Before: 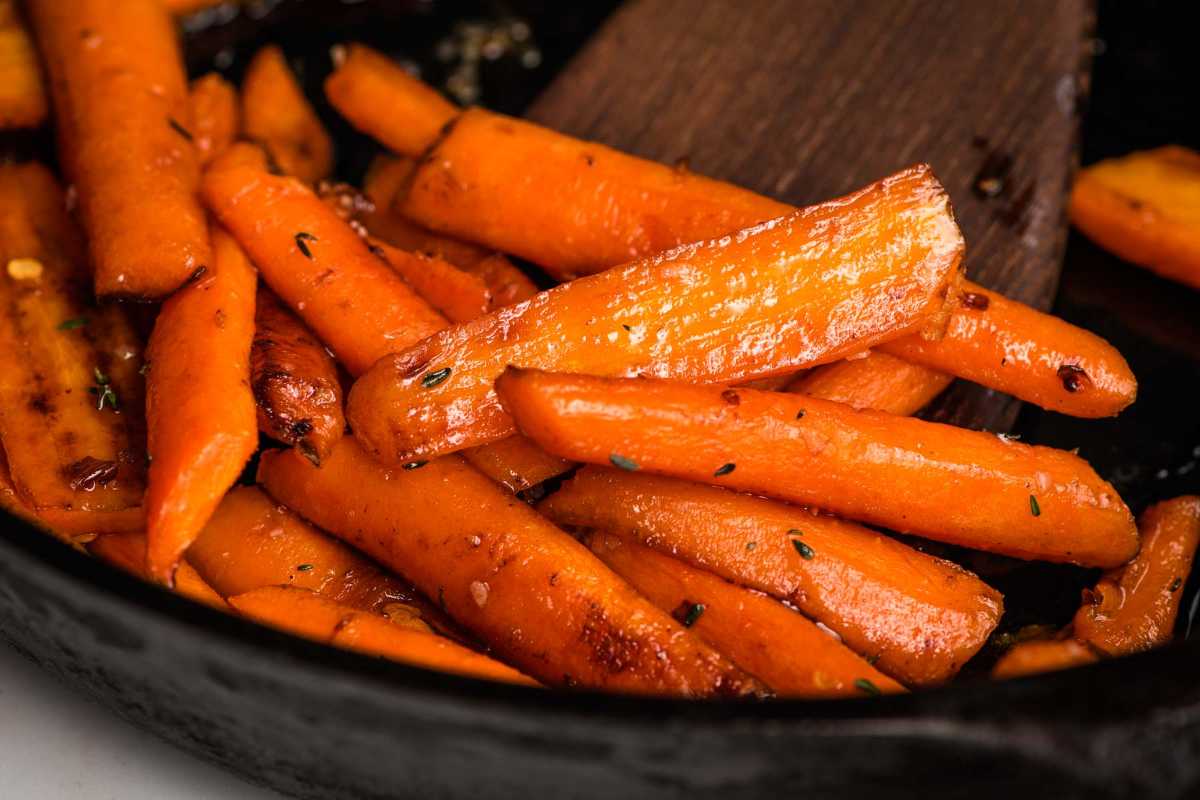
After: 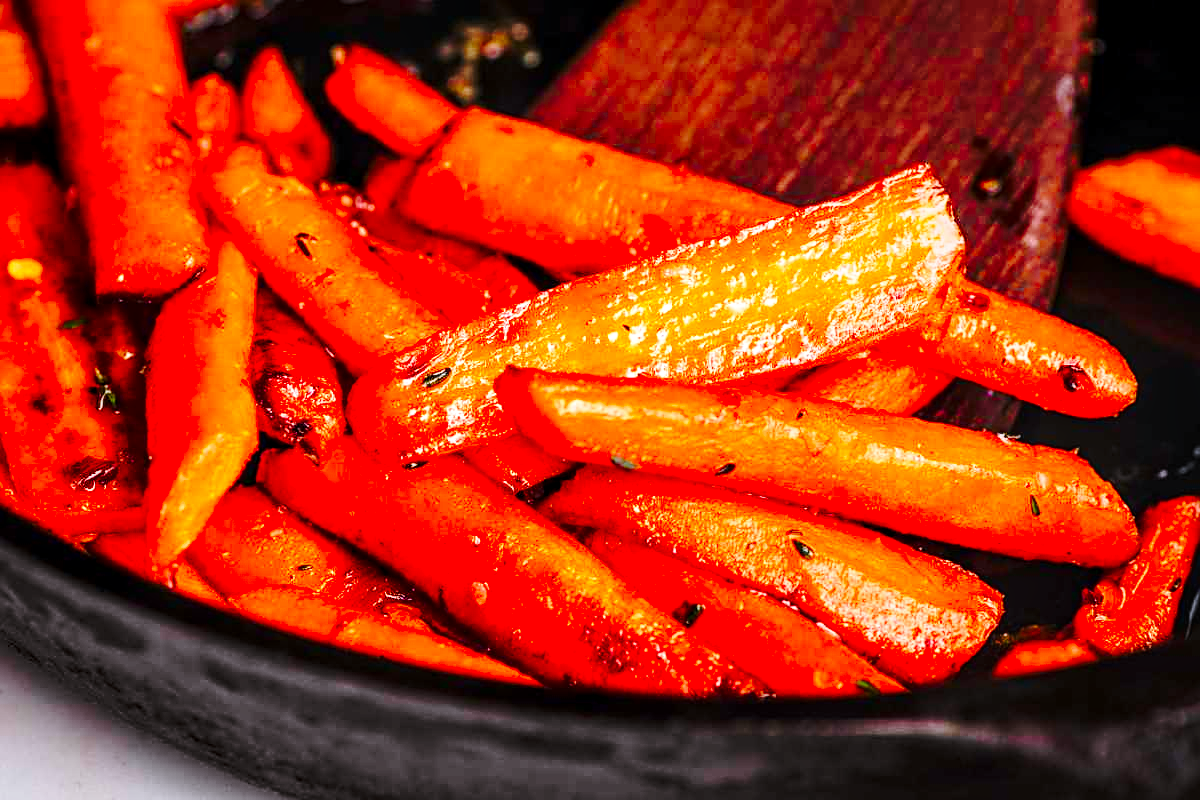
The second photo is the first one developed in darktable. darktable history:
color calibration: illuminant as shot in camera, x 0.358, y 0.373, temperature 4628.91 K
sharpen: on, module defaults
color contrast: green-magenta contrast 1.69, blue-yellow contrast 1.49
base curve: curves: ch0 [(0, 0) (0.032, 0.037) (0.105, 0.228) (0.435, 0.76) (0.856, 0.983) (1, 1)], preserve colors none
local contrast: on, module defaults
